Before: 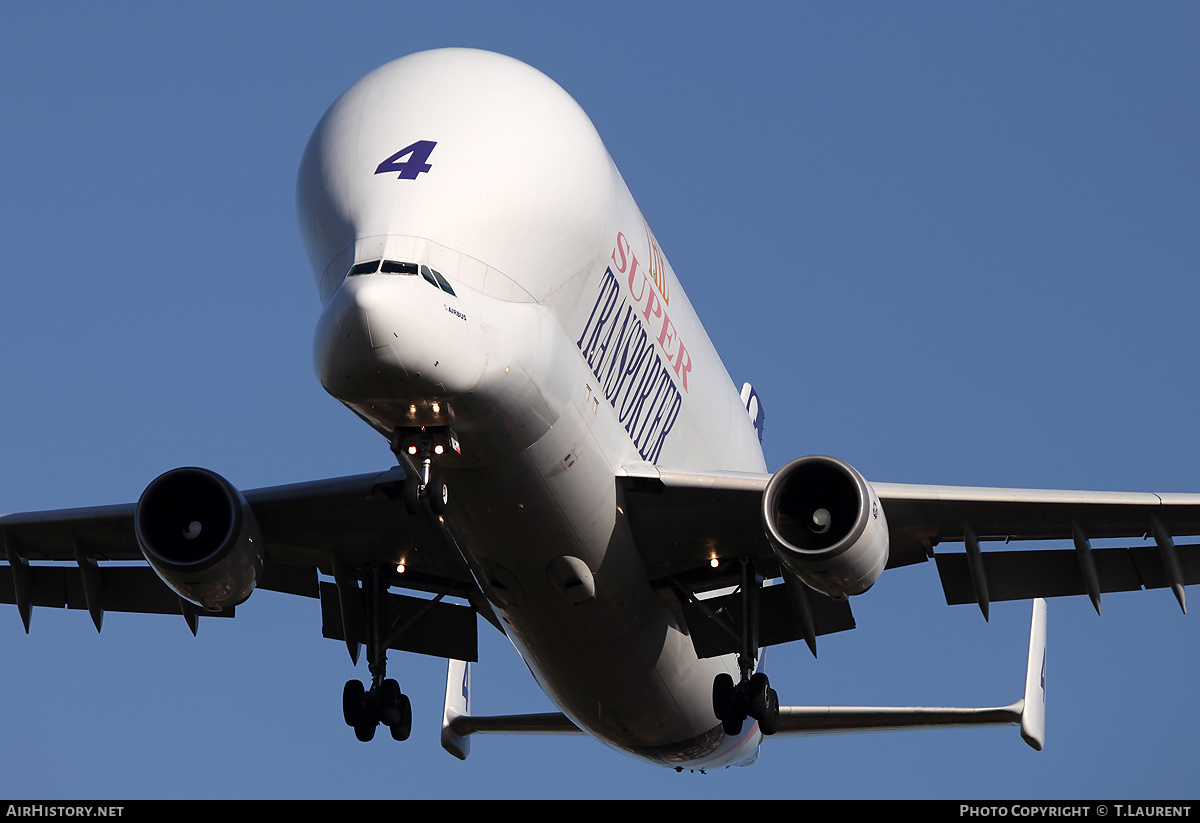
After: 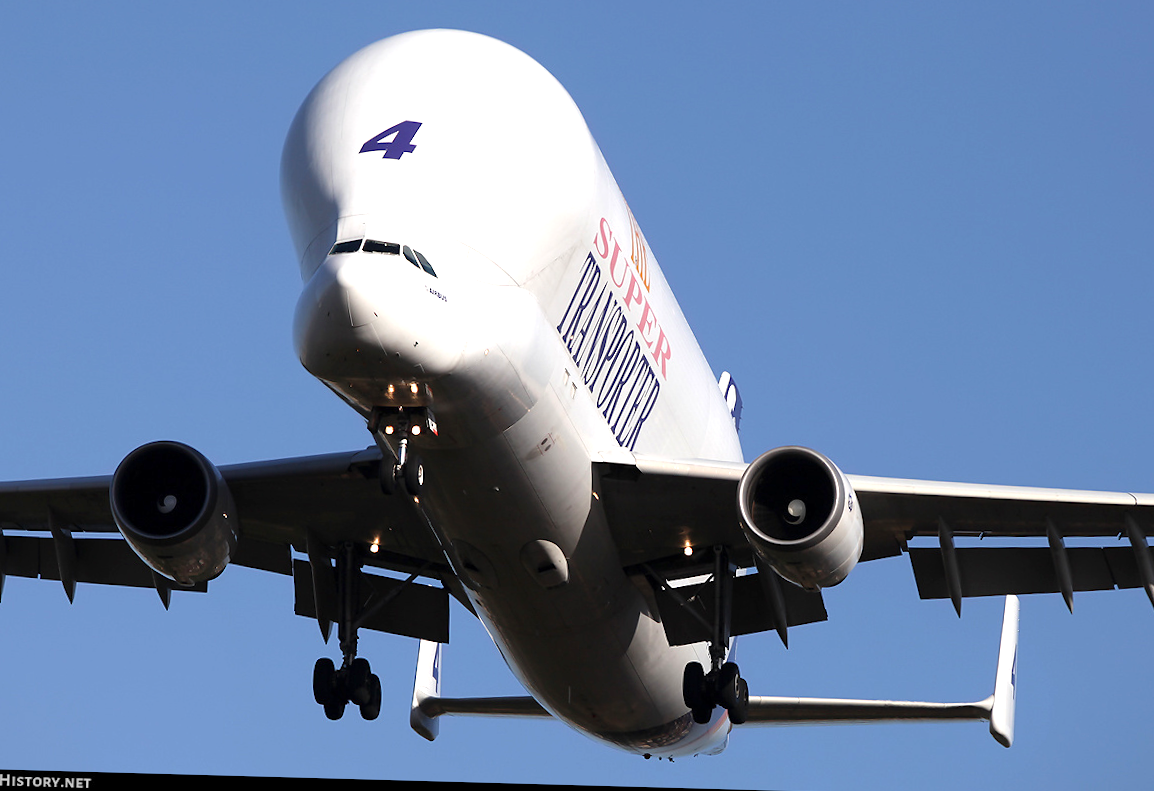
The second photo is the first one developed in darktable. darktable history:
crop and rotate: angle -1.57°
exposure: exposure 0.634 EV, compensate exposure bias true, compensate highlight preservation false
